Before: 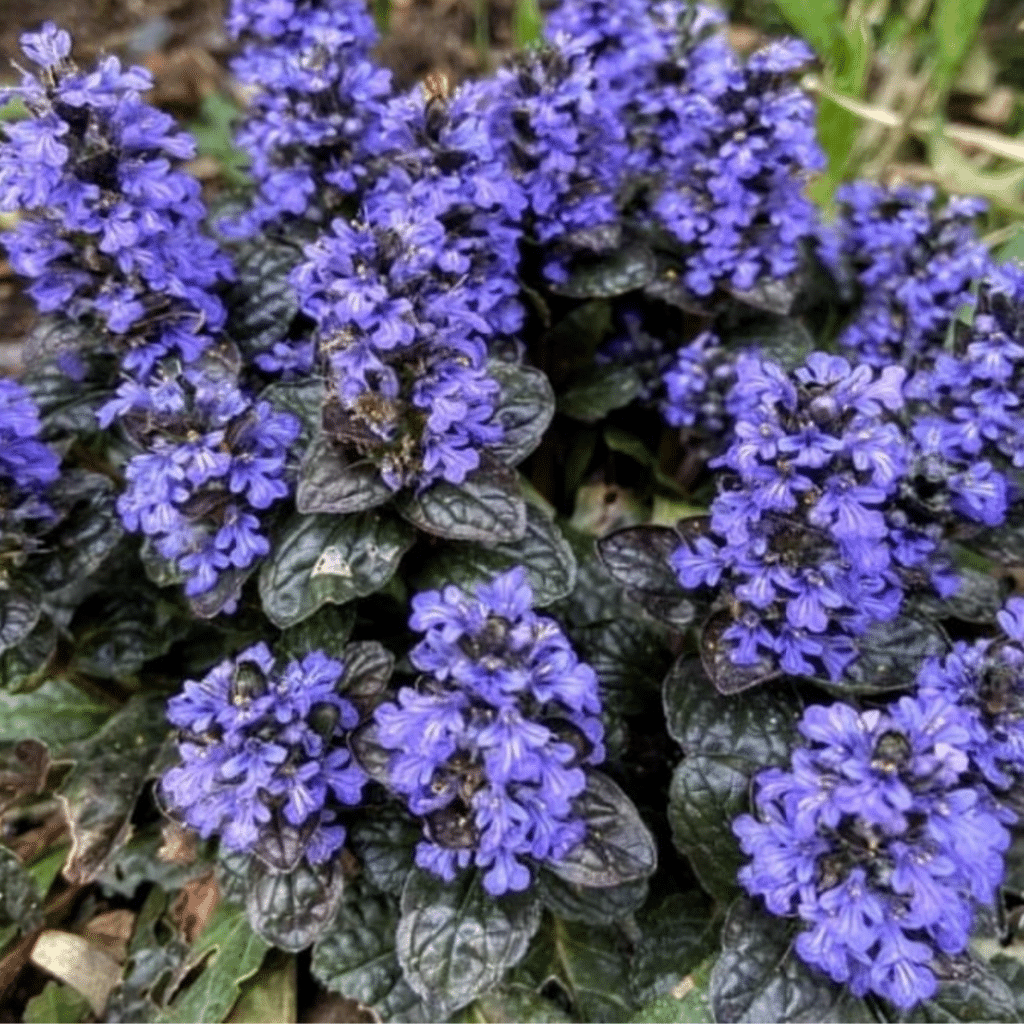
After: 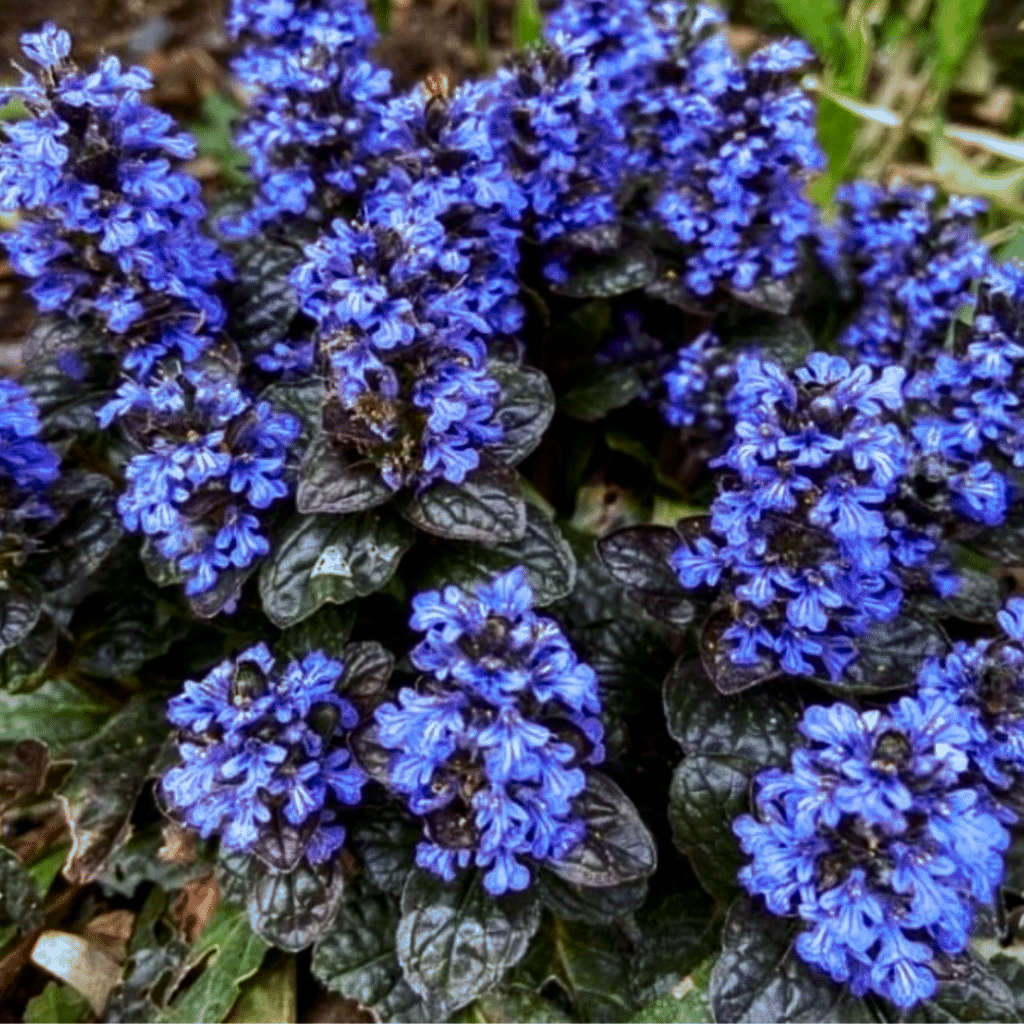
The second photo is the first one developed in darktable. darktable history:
contrast brightness saturation: contrast 0.12, brightness -0.12, saturation 0.2
split-toning: shadows › hue 351.18°, shadows › saturation 0.86, highlights › hue 218.82°, highlights › saturation 0.73, balance -19.167
